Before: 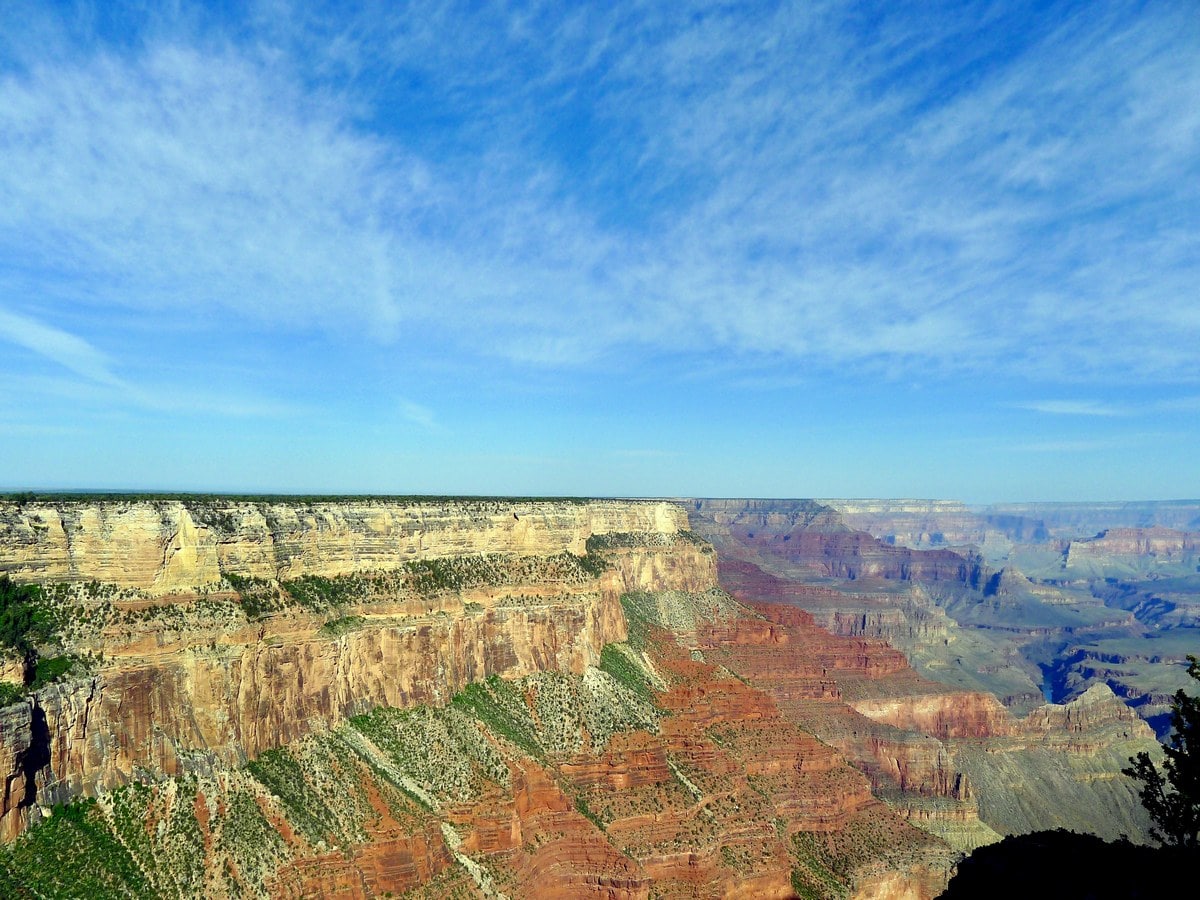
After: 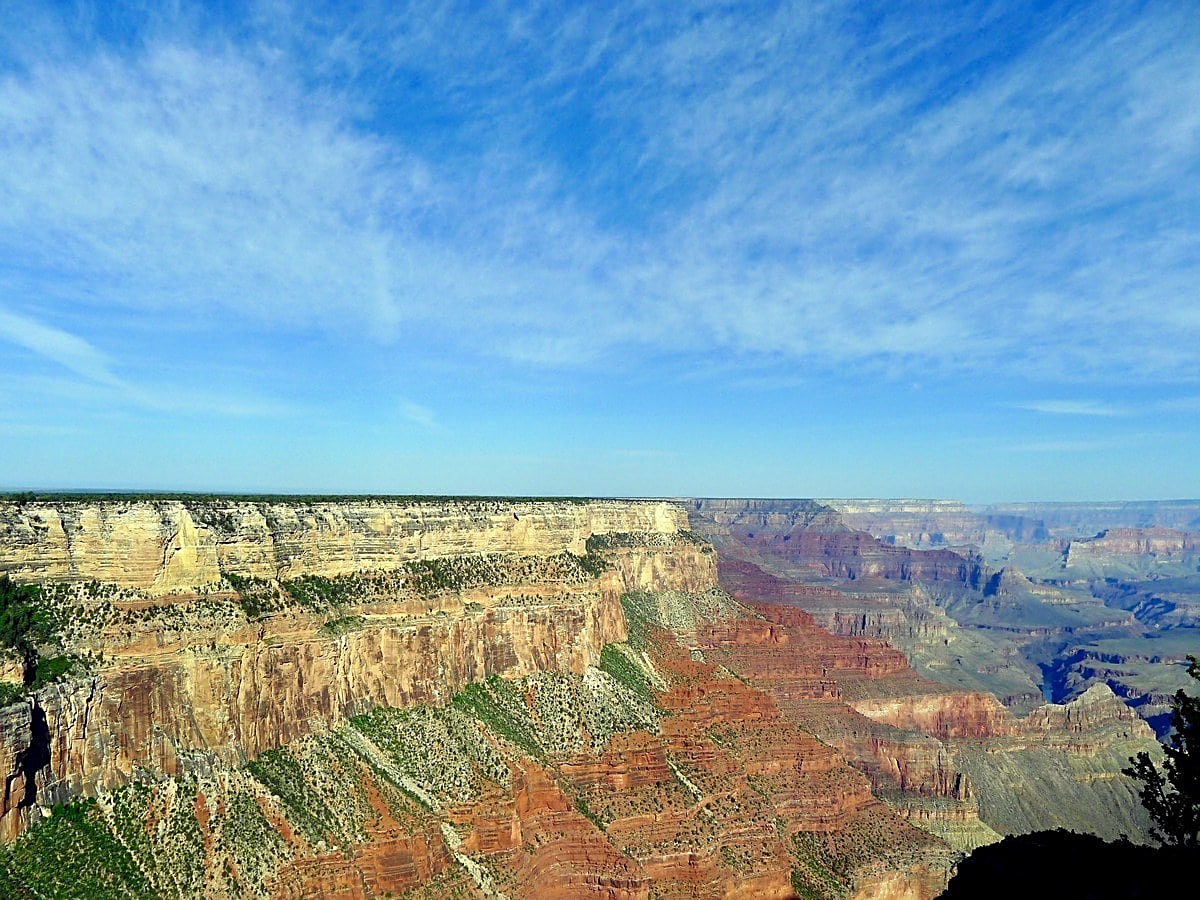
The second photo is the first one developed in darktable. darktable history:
sharpen: amount 0.574
